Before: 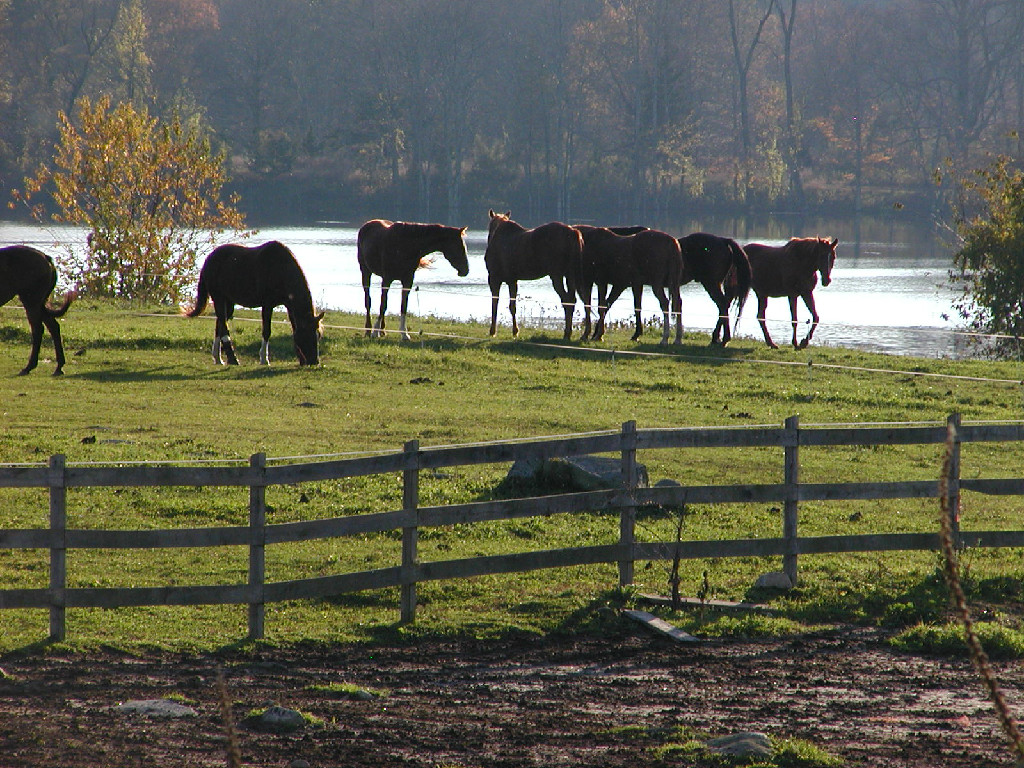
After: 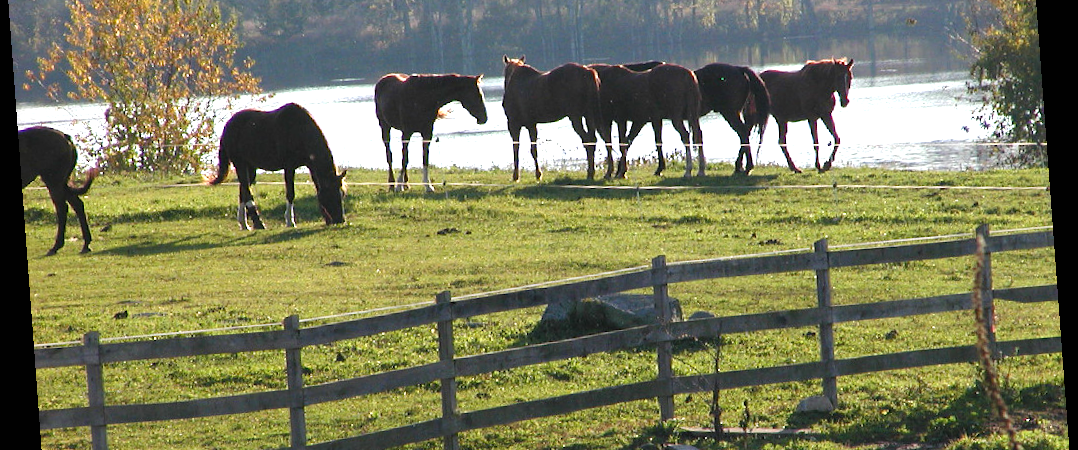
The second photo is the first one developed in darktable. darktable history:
exposure: black level correction 0, exposure 0.7 EV, compensate exposure bias true, compensate highlight preservation false
rotate and perspective: rotation -4.25°, automatic cropping off
crop and rotate: top 23.043%, bottom 23.437%
